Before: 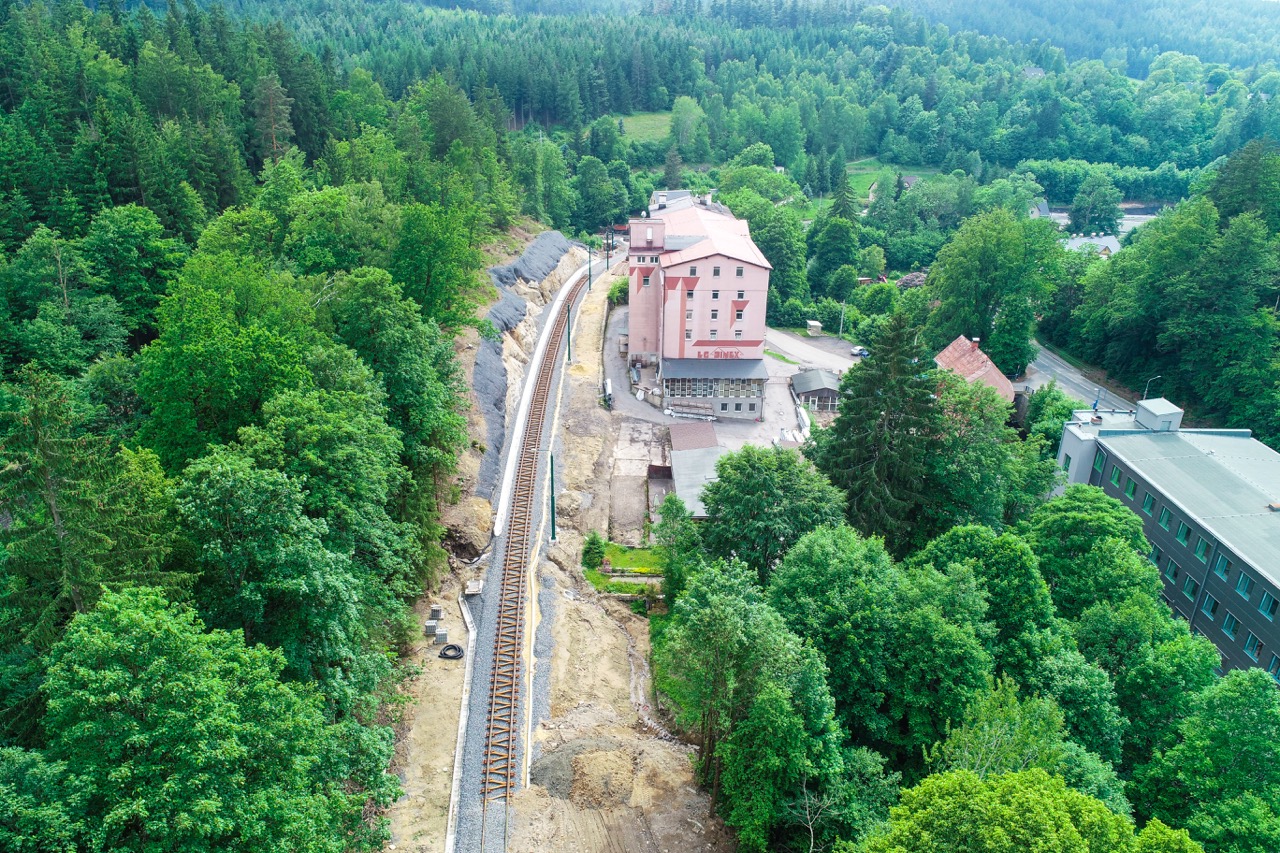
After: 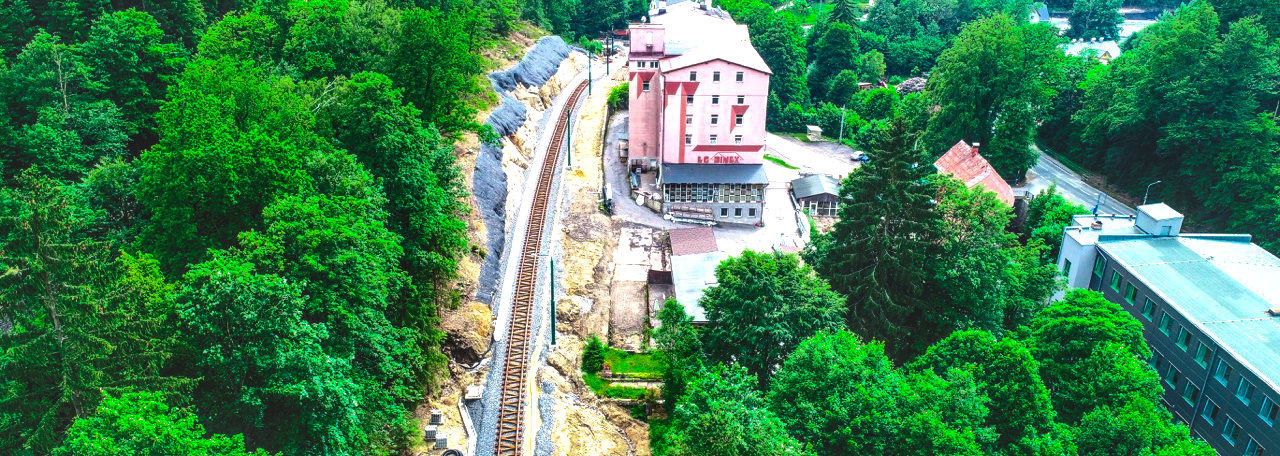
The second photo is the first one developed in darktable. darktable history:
crop and rotate: top 23.043%, bottom 23.437%
rgb curve: curves: ch0 [(0, 0.186) (0.314, 0.284) (0.775, 0.708) (1, 1)], compensate middle gray true, preserve colors none
local contrast: highlights 60%, shadows 60%, detail 160%
shadows and highlights: on, module defaults
contrast brightness saturation: contrast 0.22
exposure: black level correction 0.001, exposure 0.5 EV, compensate exposure bias true, compensate highlight preservation false
color zones: curves: ch0 [(0, 0.425) (0.143, 0.422) (0.286, 0.42) (0.429, 0.419) (0.571, 0.419) (0.714, 0.42) (0.857, 0.422) (1, 0.425)]; ch1 [(0, 0.666) (0.143, 0.669) (0.286, 0.671) (0.429, 0.67) (0.571, 0.67) (0.714, 0.67) (0.857, 0.67) (1, 0.666)]
